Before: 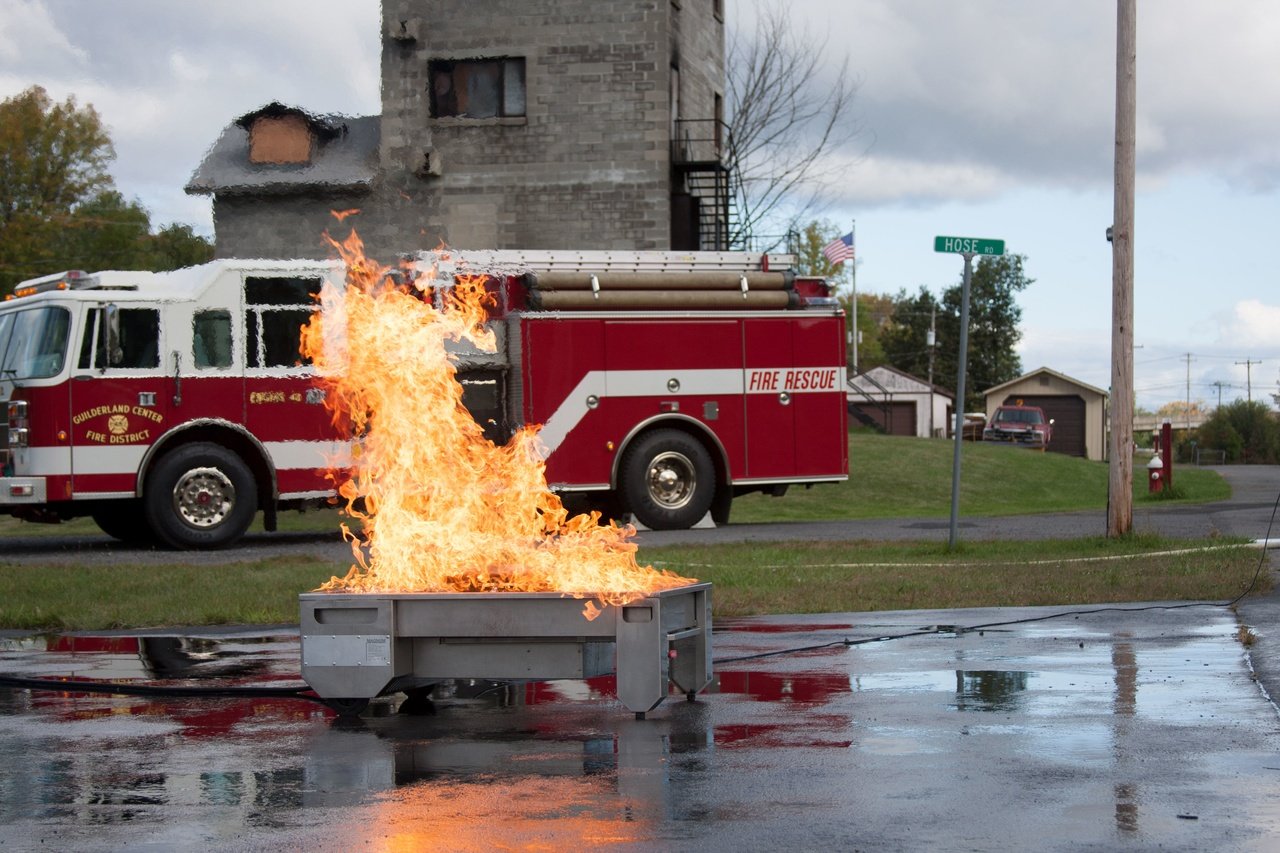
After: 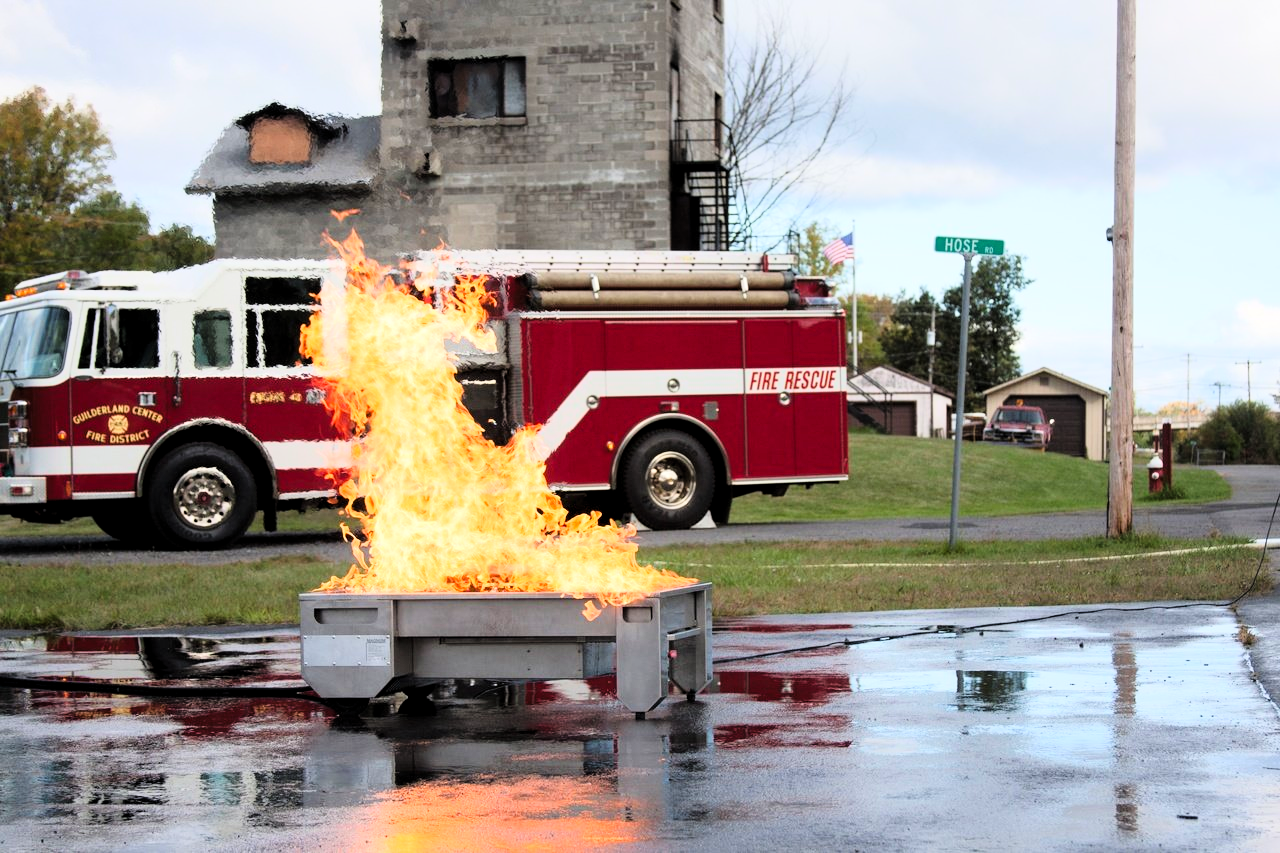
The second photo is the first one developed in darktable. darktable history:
levels: levels [0.026, 0.507, 0.987]
tone curve: curves: ch0 [(0, 0) (0.003, 0.002) (0.011, 0.008) (0.025, 0.019) (0.044, 0.034) (0.069, 0.053) (0.1, 0.079) (0.136, 0.127) (0.177, 0.191) (0.224, 0.274) (0.277, 0.367) (0.335, 0.465) (0.399, 0.552) (0.468, 0.643) (0.543, 0.737) (0.623, 0.82) (0.709, 0.891) (0.801, 0.928) (0.898, 0.963) (1, 1)], color space Lab, linked channels, preserve colors none
